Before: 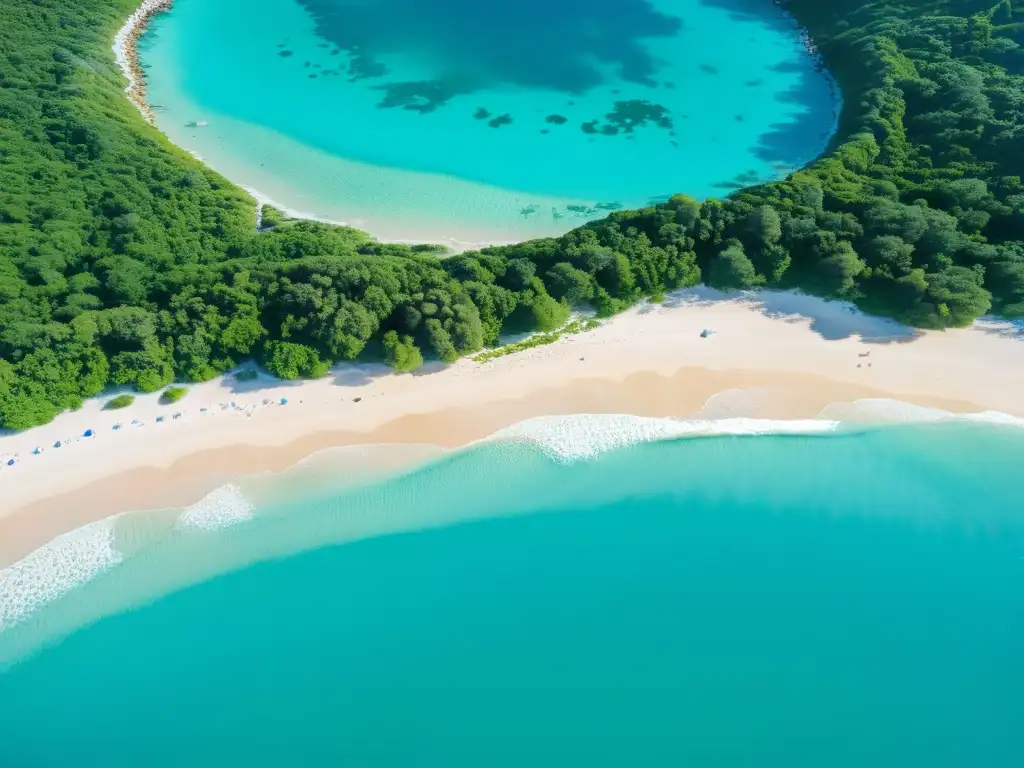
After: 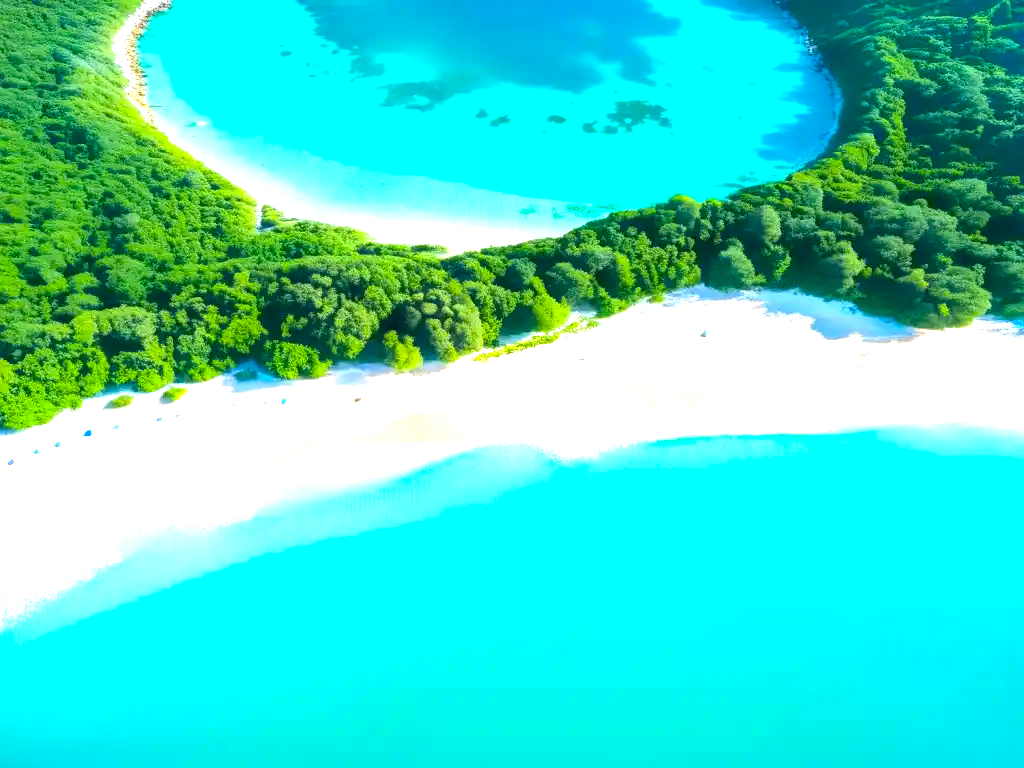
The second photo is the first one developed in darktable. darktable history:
color balance rgb: linear chroma grading › global chroma 15.327%, perceptual saturation grading › global saturation 0.512%, perceptual brilliance grading › global brilliance 19.362%, global vibrance 25.328%
exposure: exposure 0.607 EV, compensate exposure bias true, compensate highlight preservation false
